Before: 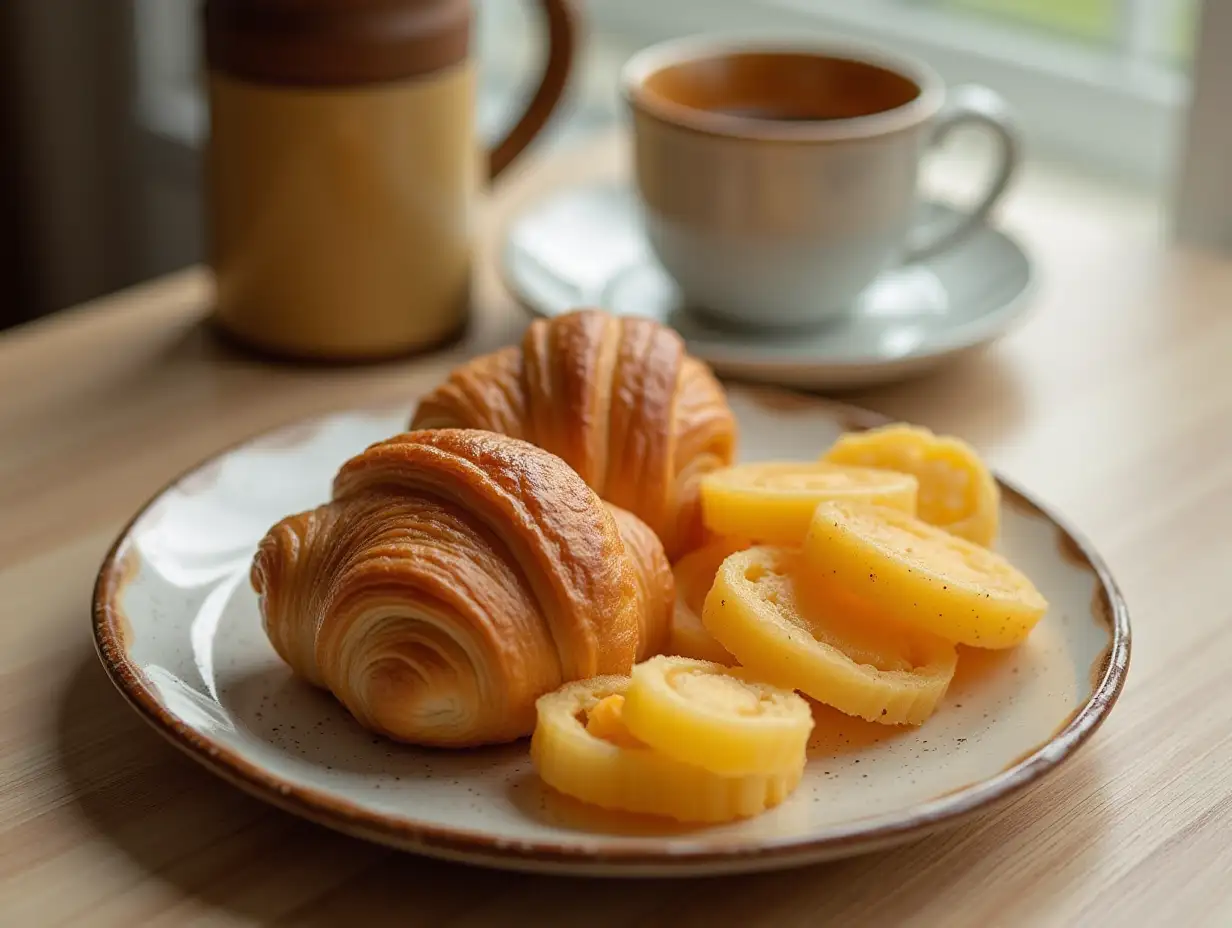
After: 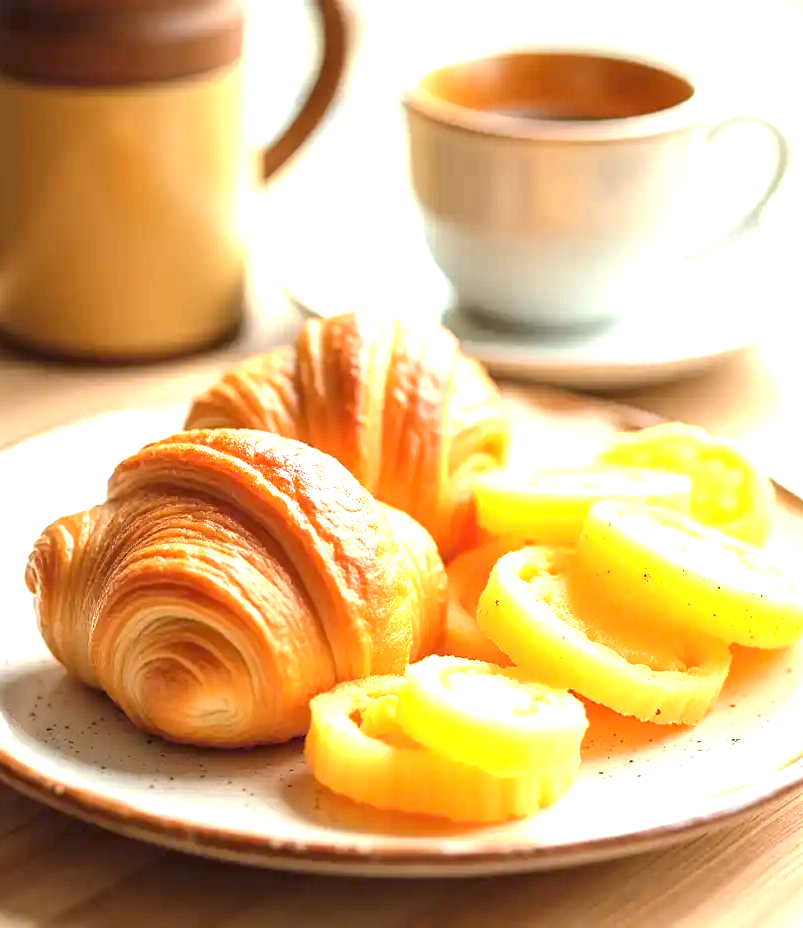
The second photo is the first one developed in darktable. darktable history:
exposure: black level correction 0, exposure 1.996 EV, compensate exposure bias true, compensate highlight preservation false
crop and rotate: left 18.364%, right 16.412%
